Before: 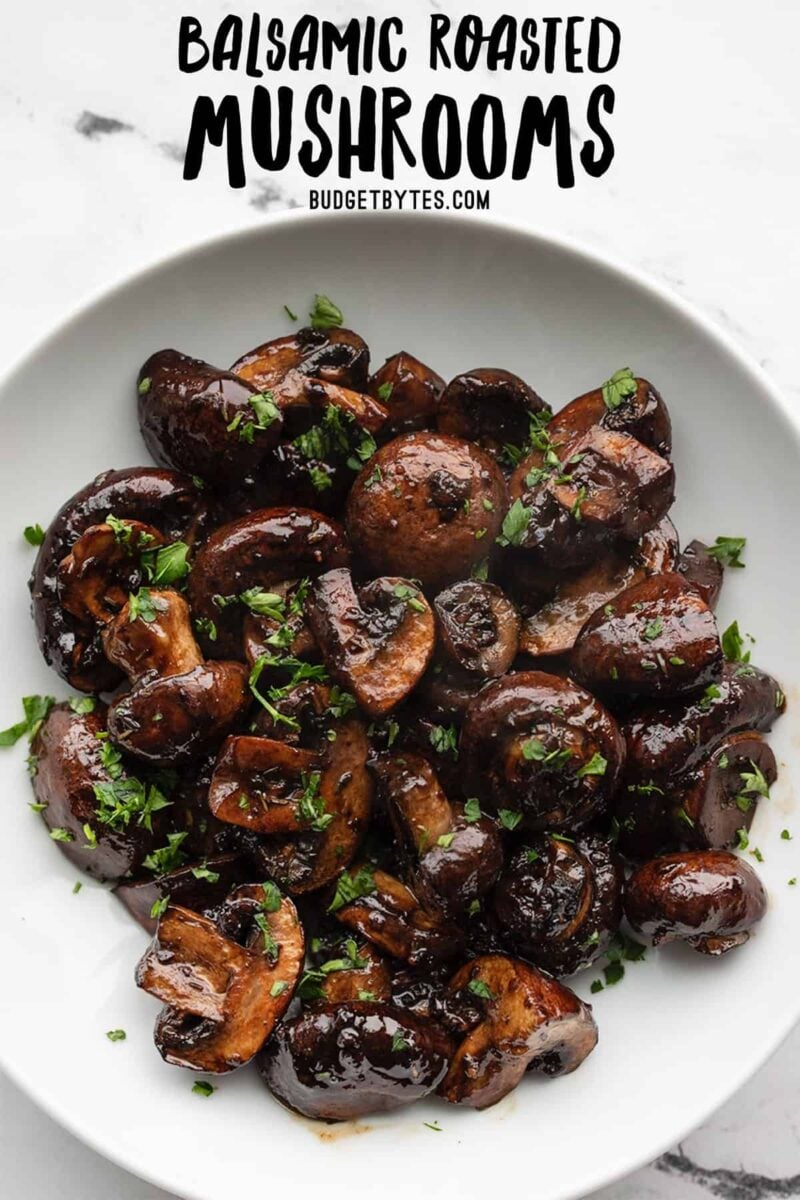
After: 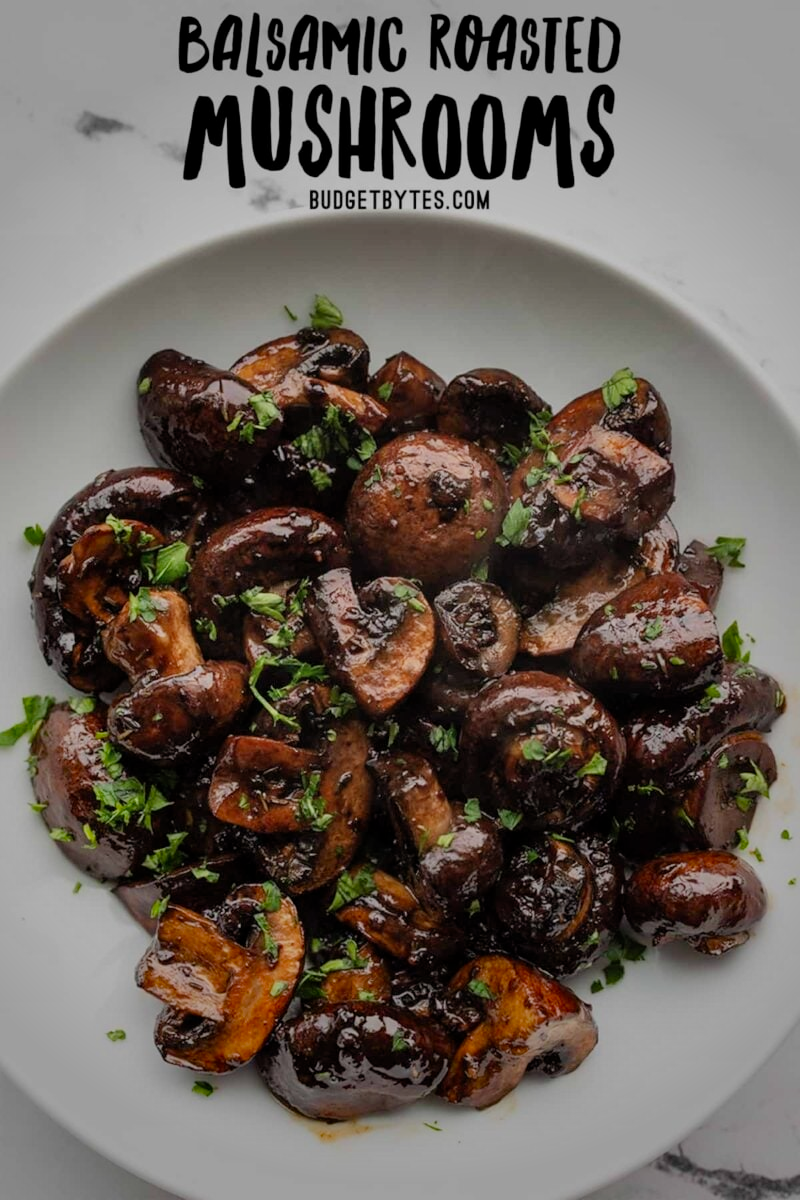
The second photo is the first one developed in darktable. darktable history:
filmic rgb: black relative exposure -16 EV, white relative exposure 4.04 EV, threshold 2.99 EV, target black luminance 0%, hardness 7.57, latitude 71.98%, contrast 0.902, highlights saturation mix 10.69%, shadows ↔ highlights balance -0.366%, iterations of high-quality reconstruction 0, enable highlight reconstruction true
vignetting: fall-off start 32.82%, fall-off radius 64.58%, saturation 0.384, width/height ratio 0.962, unbound false
